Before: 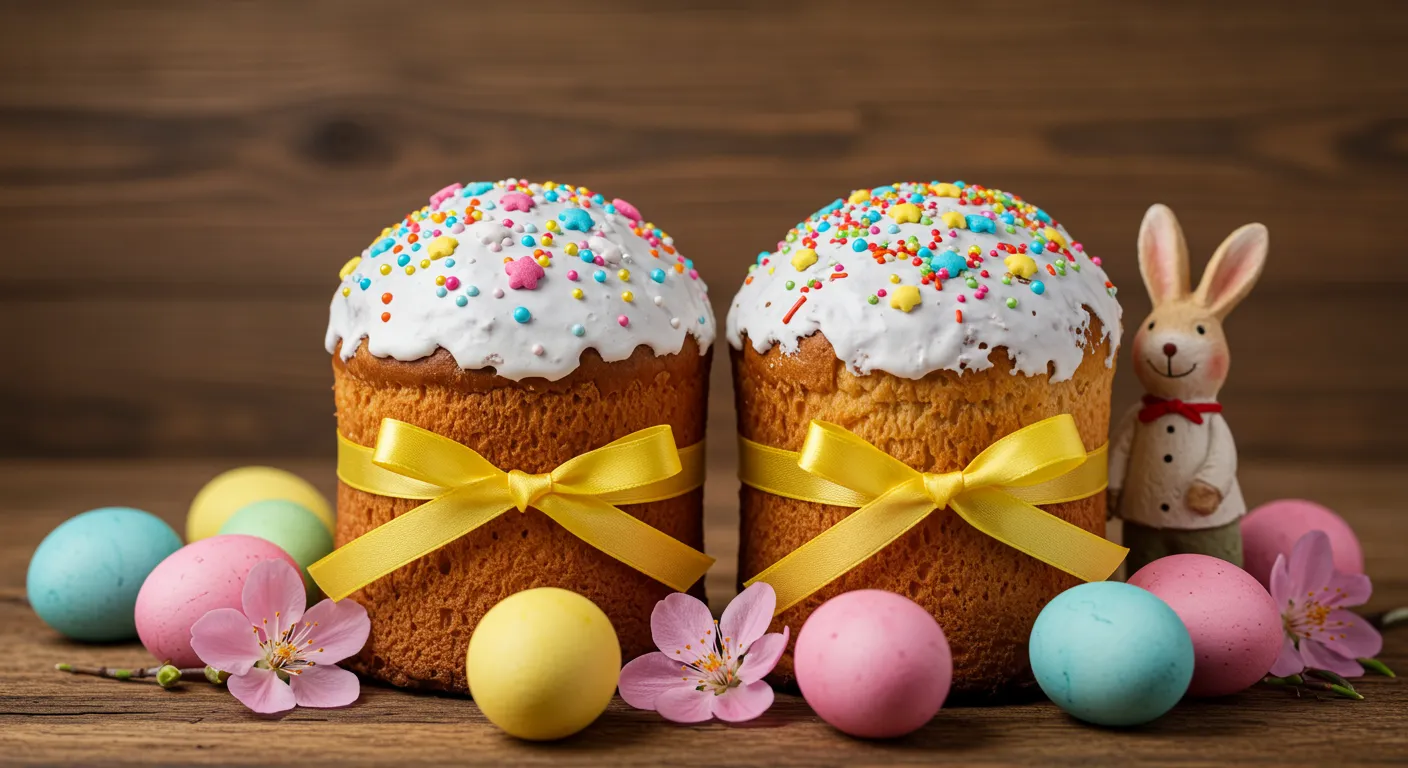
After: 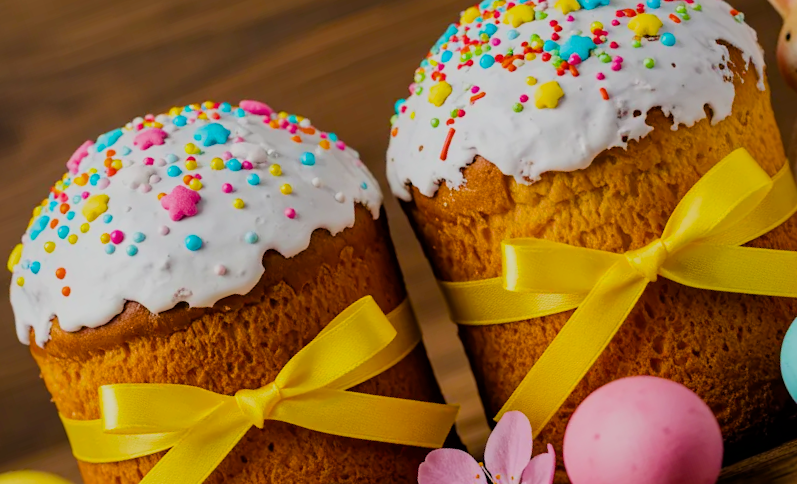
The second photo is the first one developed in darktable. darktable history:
filmic rgb: black relative exposure -7.65 EV, white relative exposure 4.56 EV, threshold 3.05 EV, hardness 3.61, enable highlight reconstruction true
crop and rotate: angle 20.1°, left 6.821%, right 4.332%, bottom 1.091%
color balance rgb: power › hue 315.94°, perceptual saturation grading › global saturation 30.774%, global vibrance 18.359%
